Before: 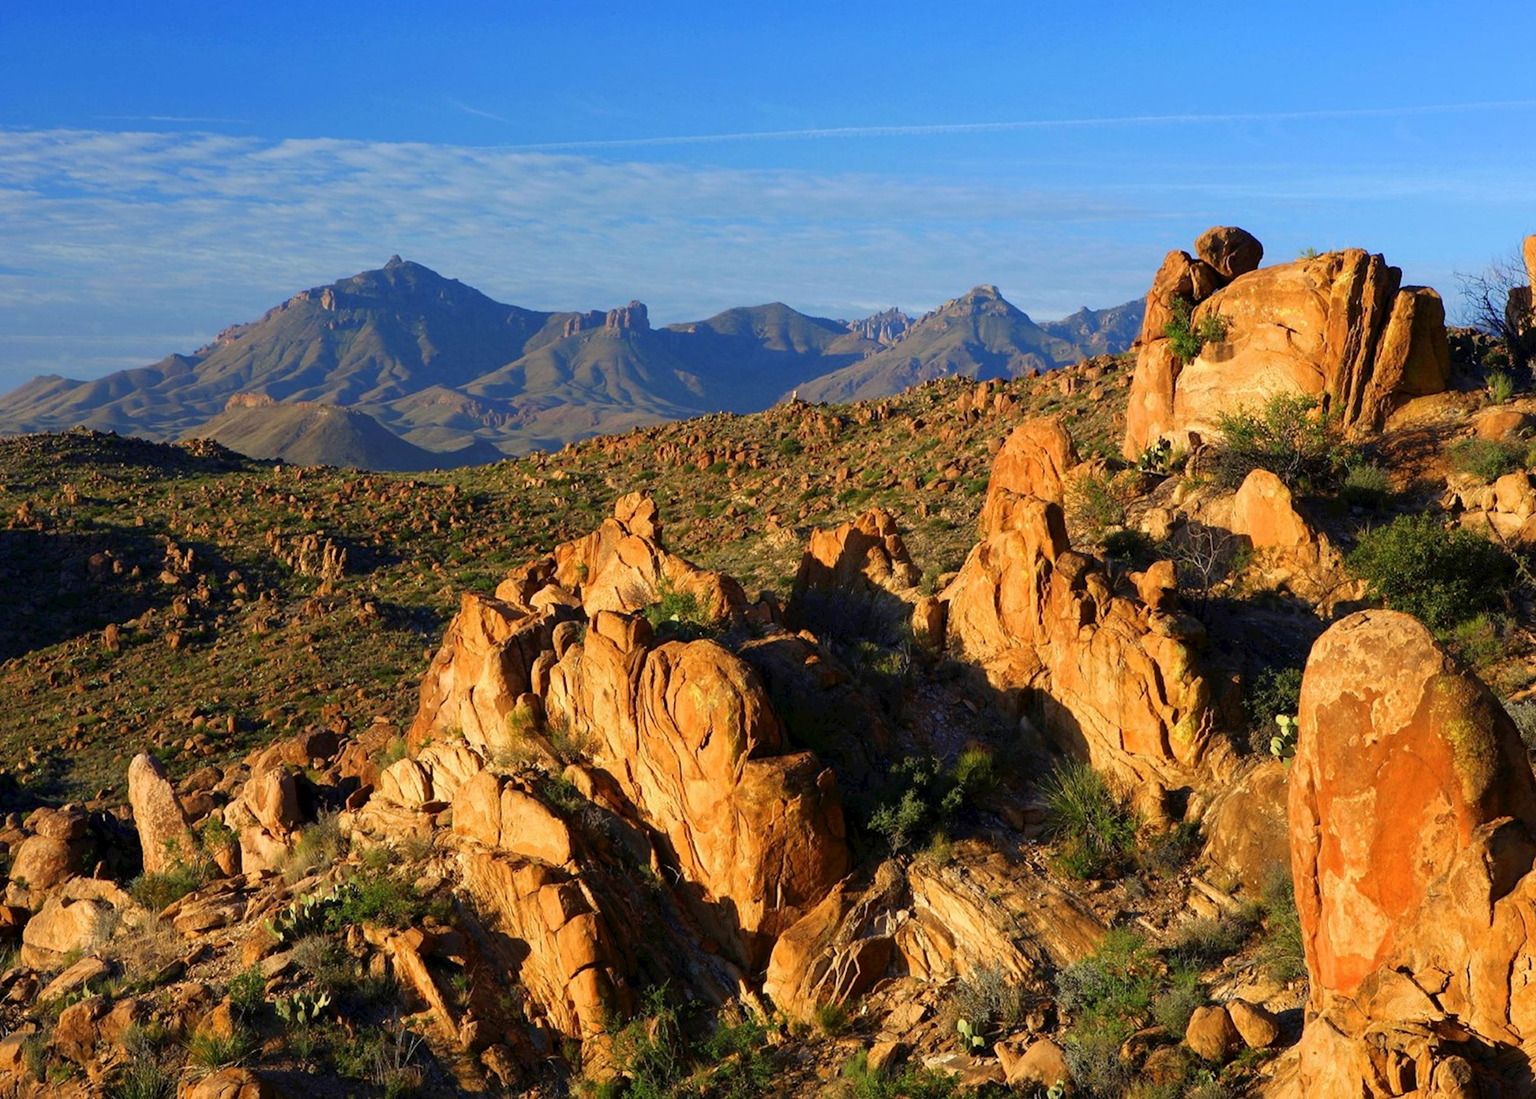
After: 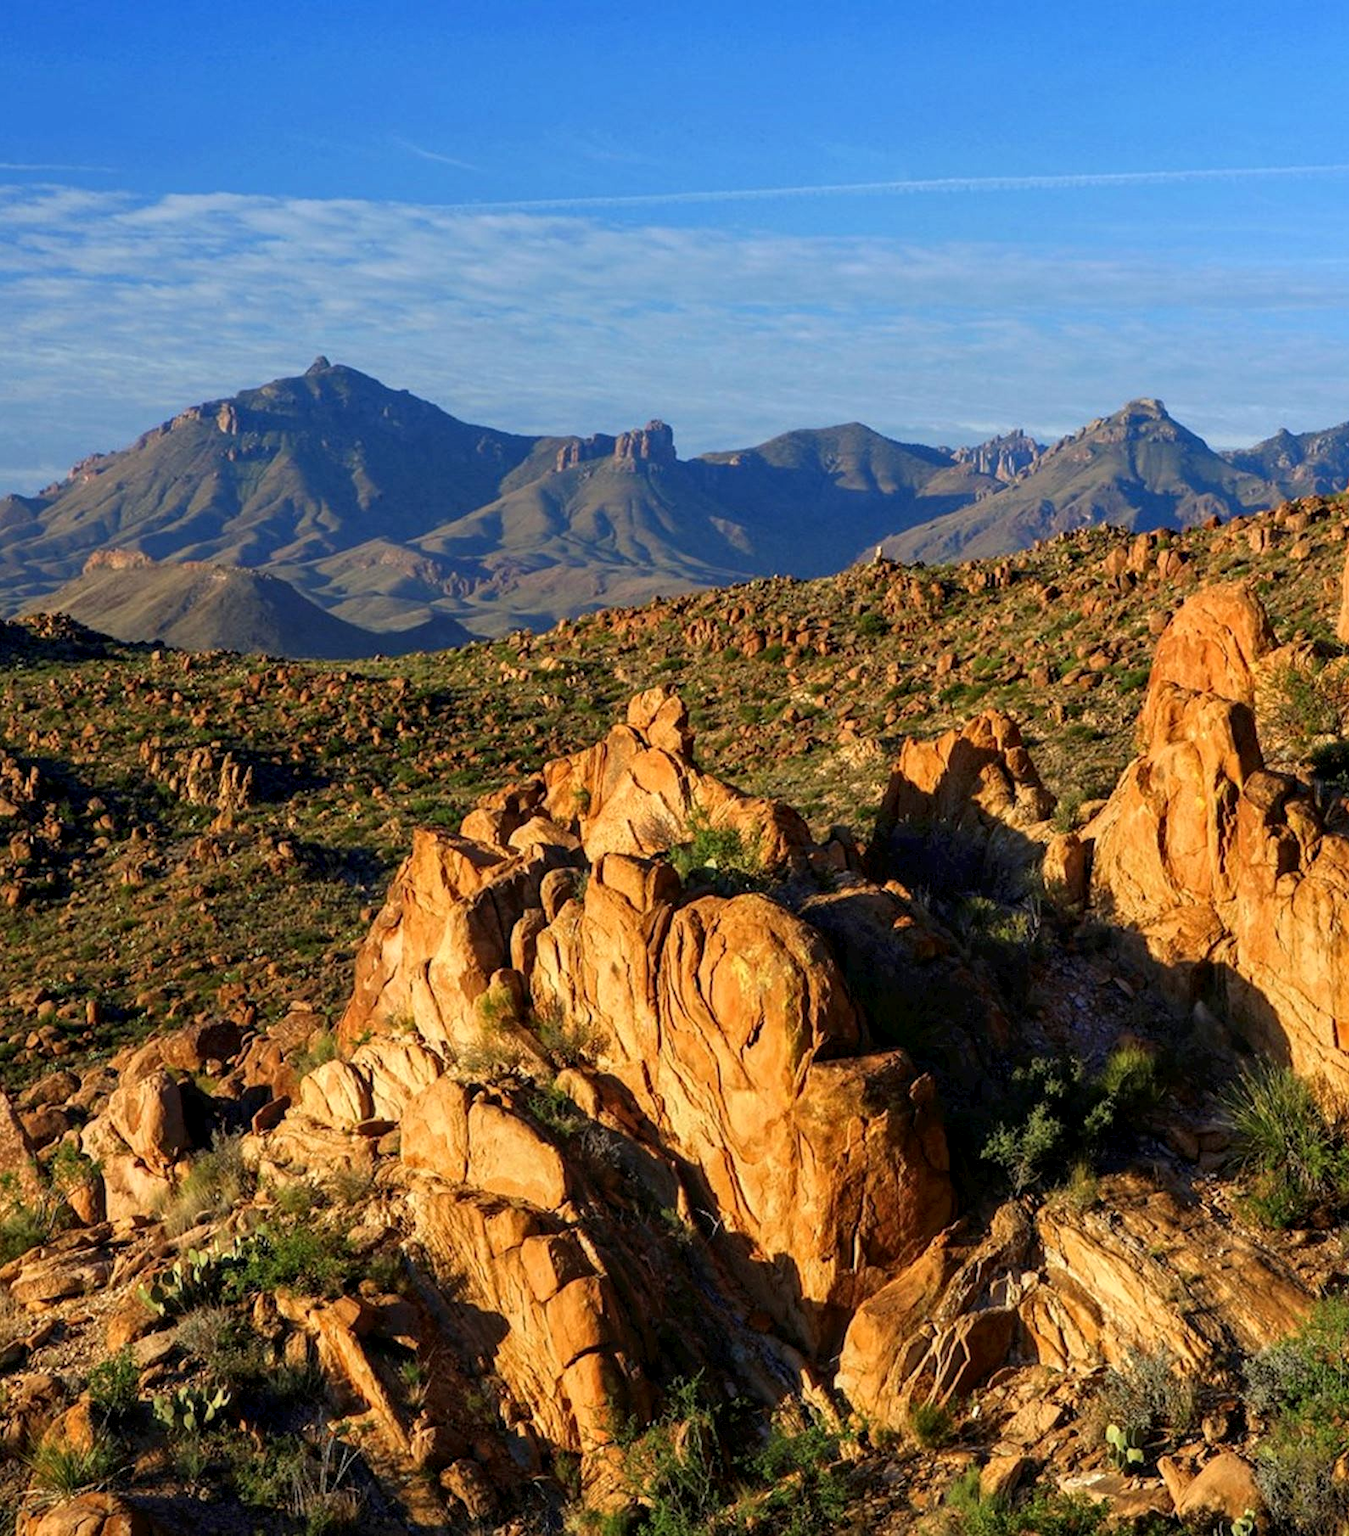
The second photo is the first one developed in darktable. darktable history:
crop: left 10.82%, right 26.291%
local contrast: detail 130%
